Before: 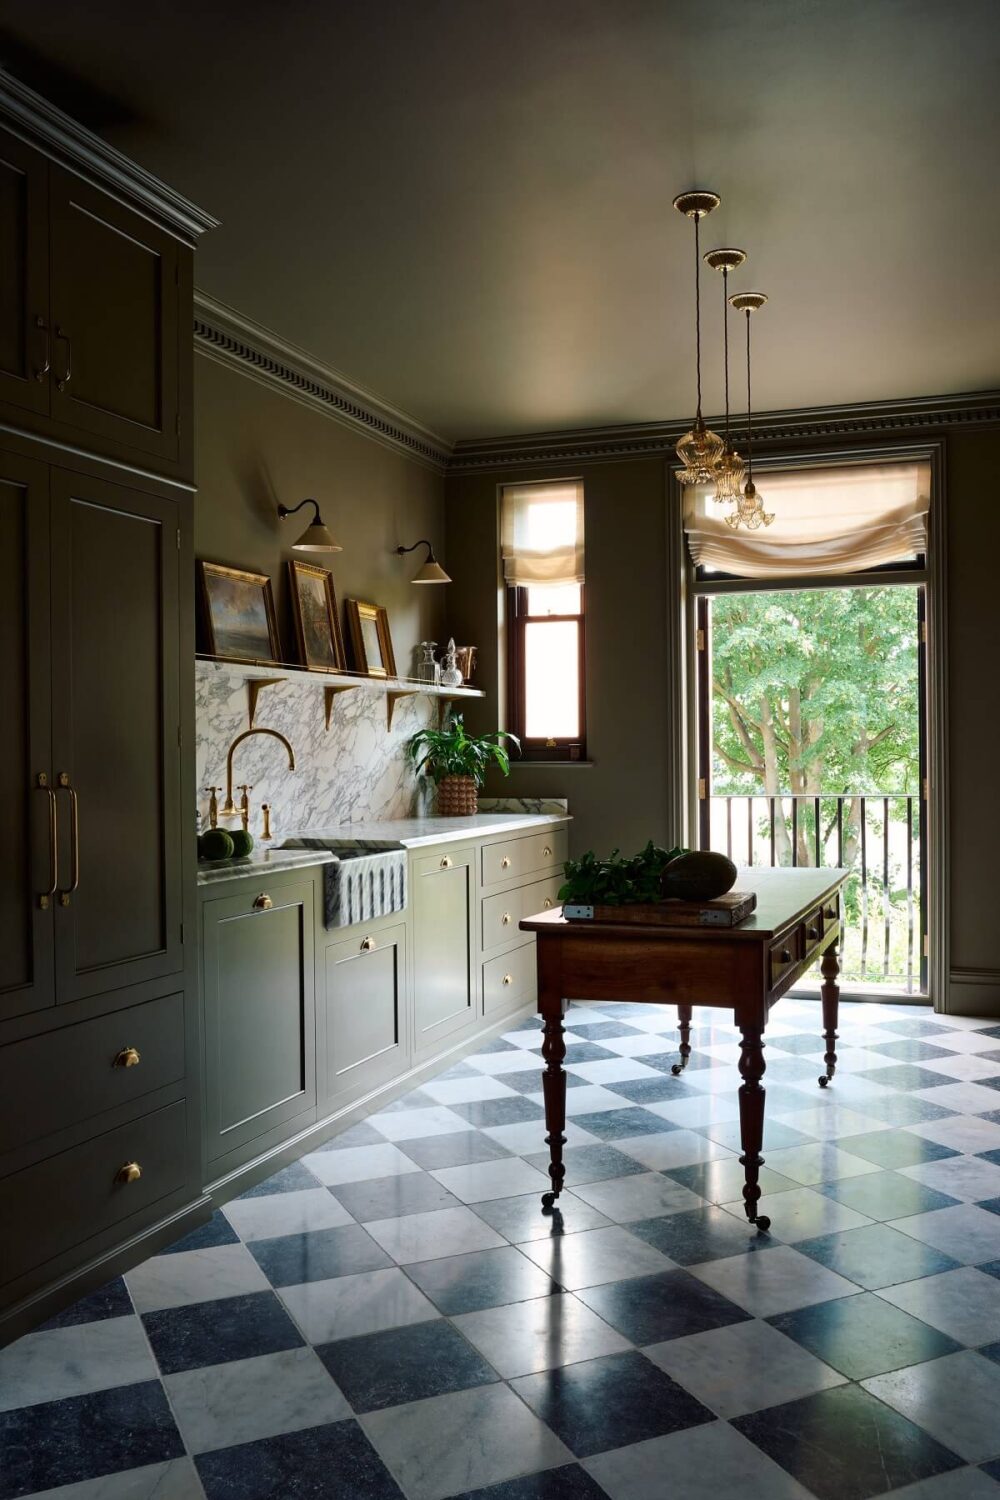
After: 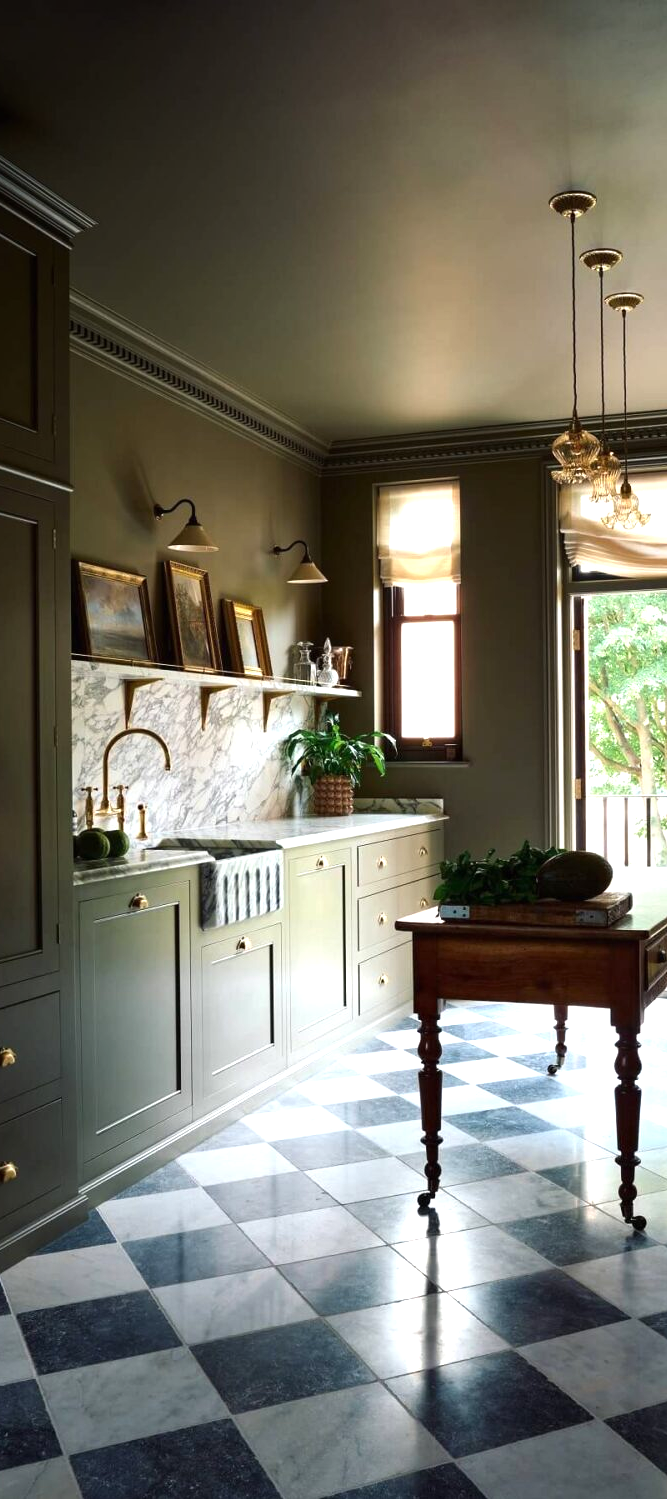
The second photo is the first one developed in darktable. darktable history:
exposure: black level correction 0, exposure 0 EV, compensate exposure bias true, compensate highlight preservation false
crop and rotate: left 12.41%, right 20.863%
tone equalizer: -8 EV -0.739 EV, -7 EV -0.729 EV, -6 EV -0.584 EV, -5 EV -0.383 EV, -3 EV 0.388 EV, -2 EV 0.6 EV, -1 EV 0.696 EV, +0 EV 0.752 EV, smoothing diameter 24.93%, edges refinement/feathering 11.12, preserve details guided filter
